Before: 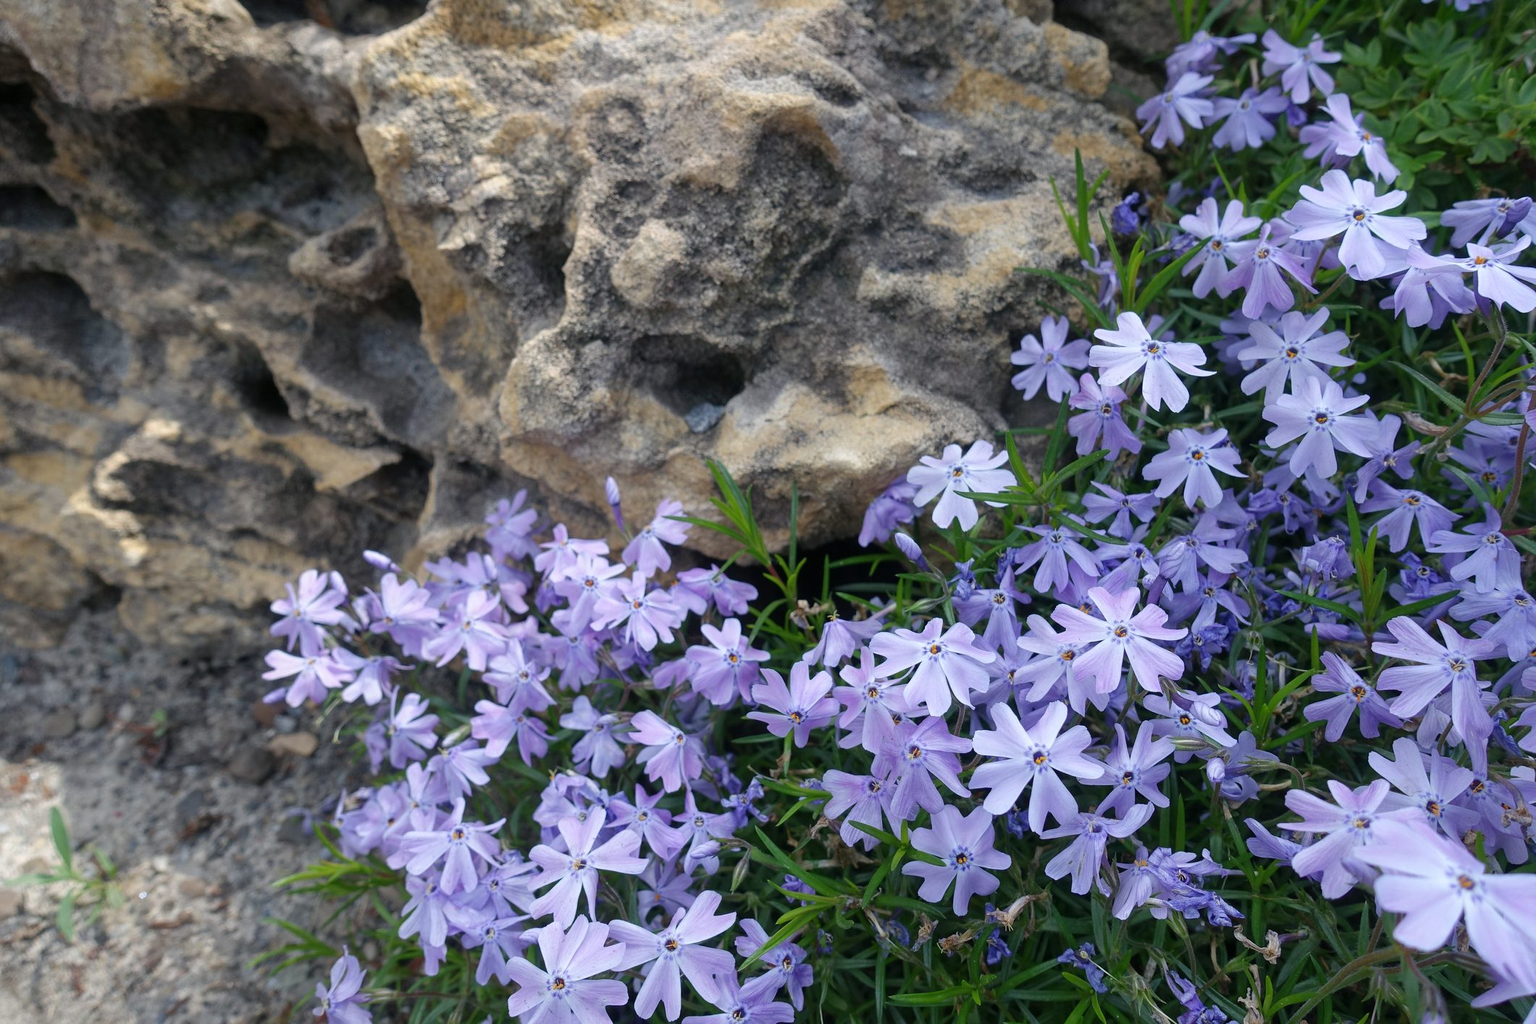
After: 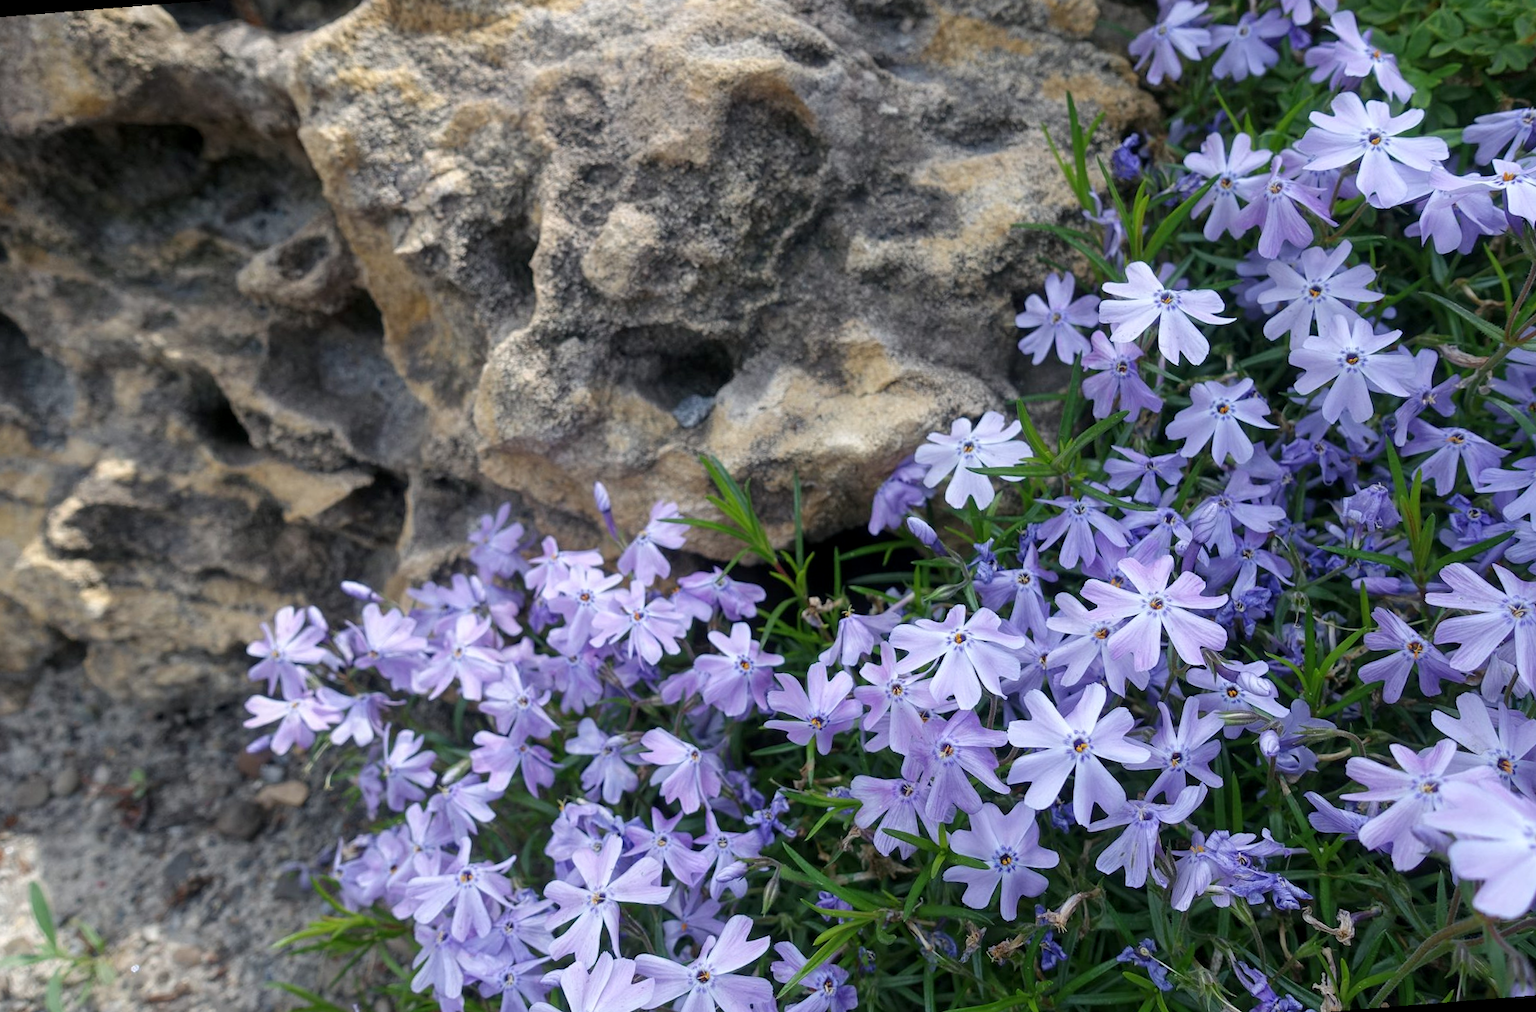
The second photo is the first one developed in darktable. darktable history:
rotate and perspective: rotation -4.57°, crop left 0.054, crop right 0.944, crop top 0.087, crop bottom 0.914
local contrast: highlights 100%, shadows 100%, detail 120%, midtone range 0.2
